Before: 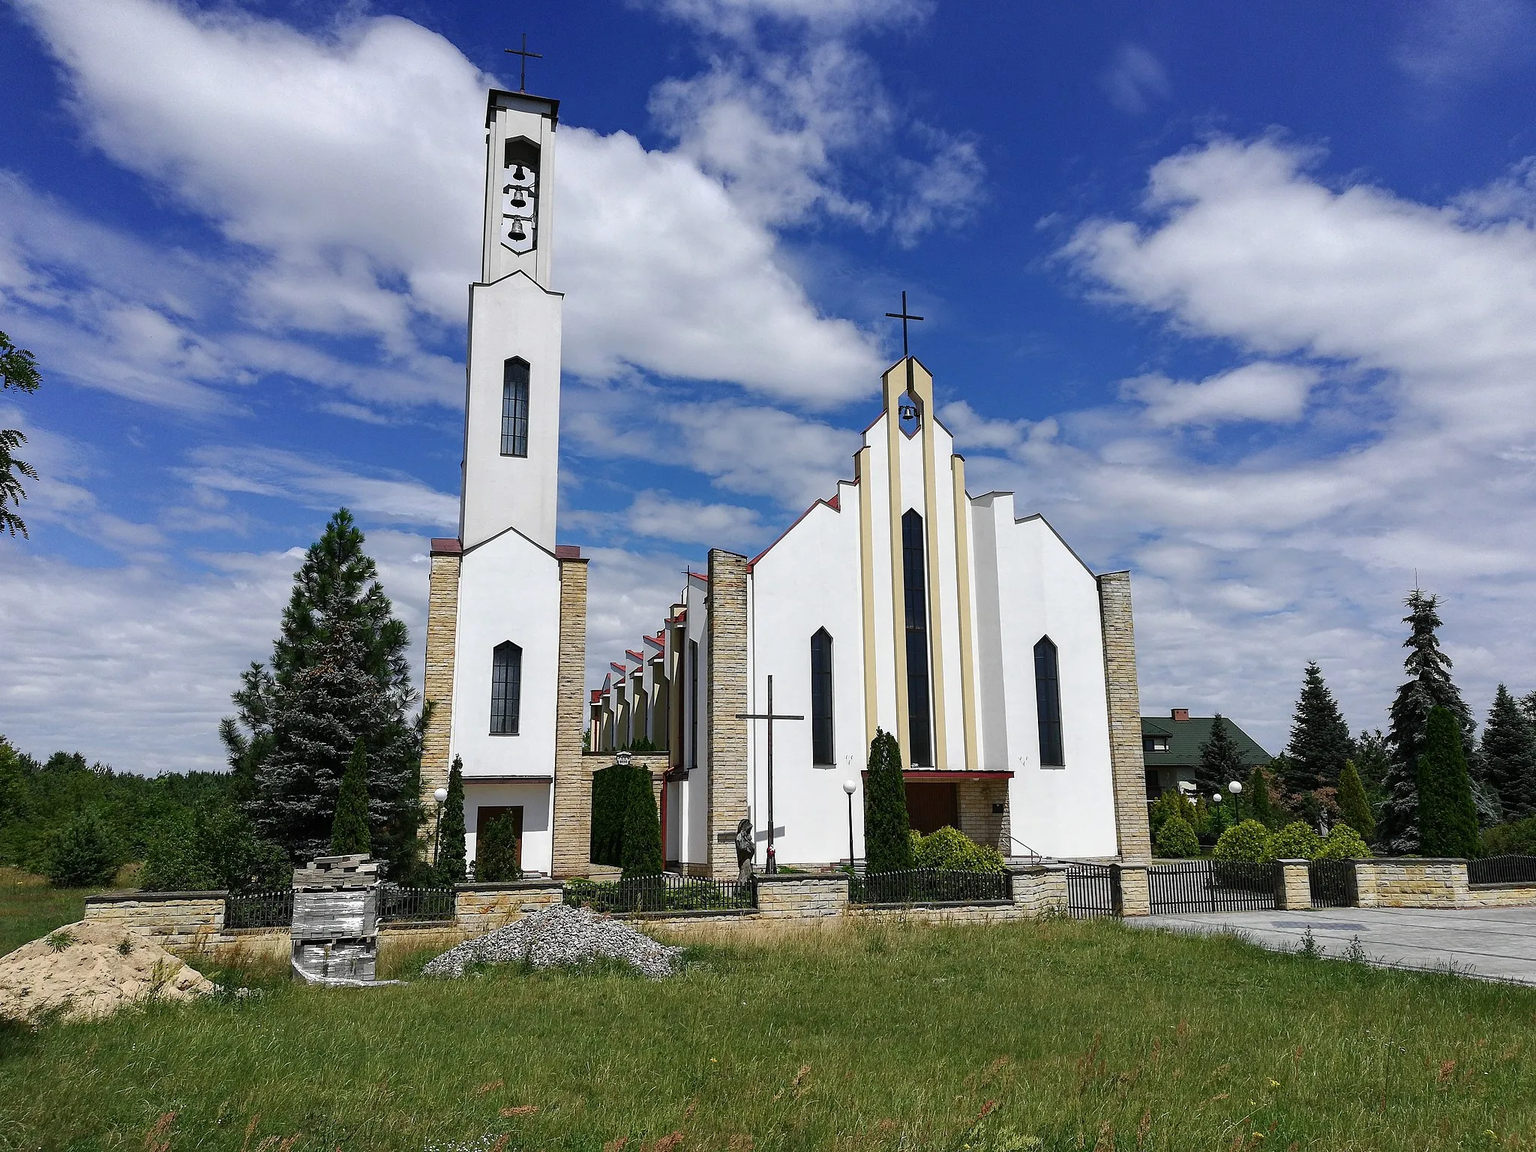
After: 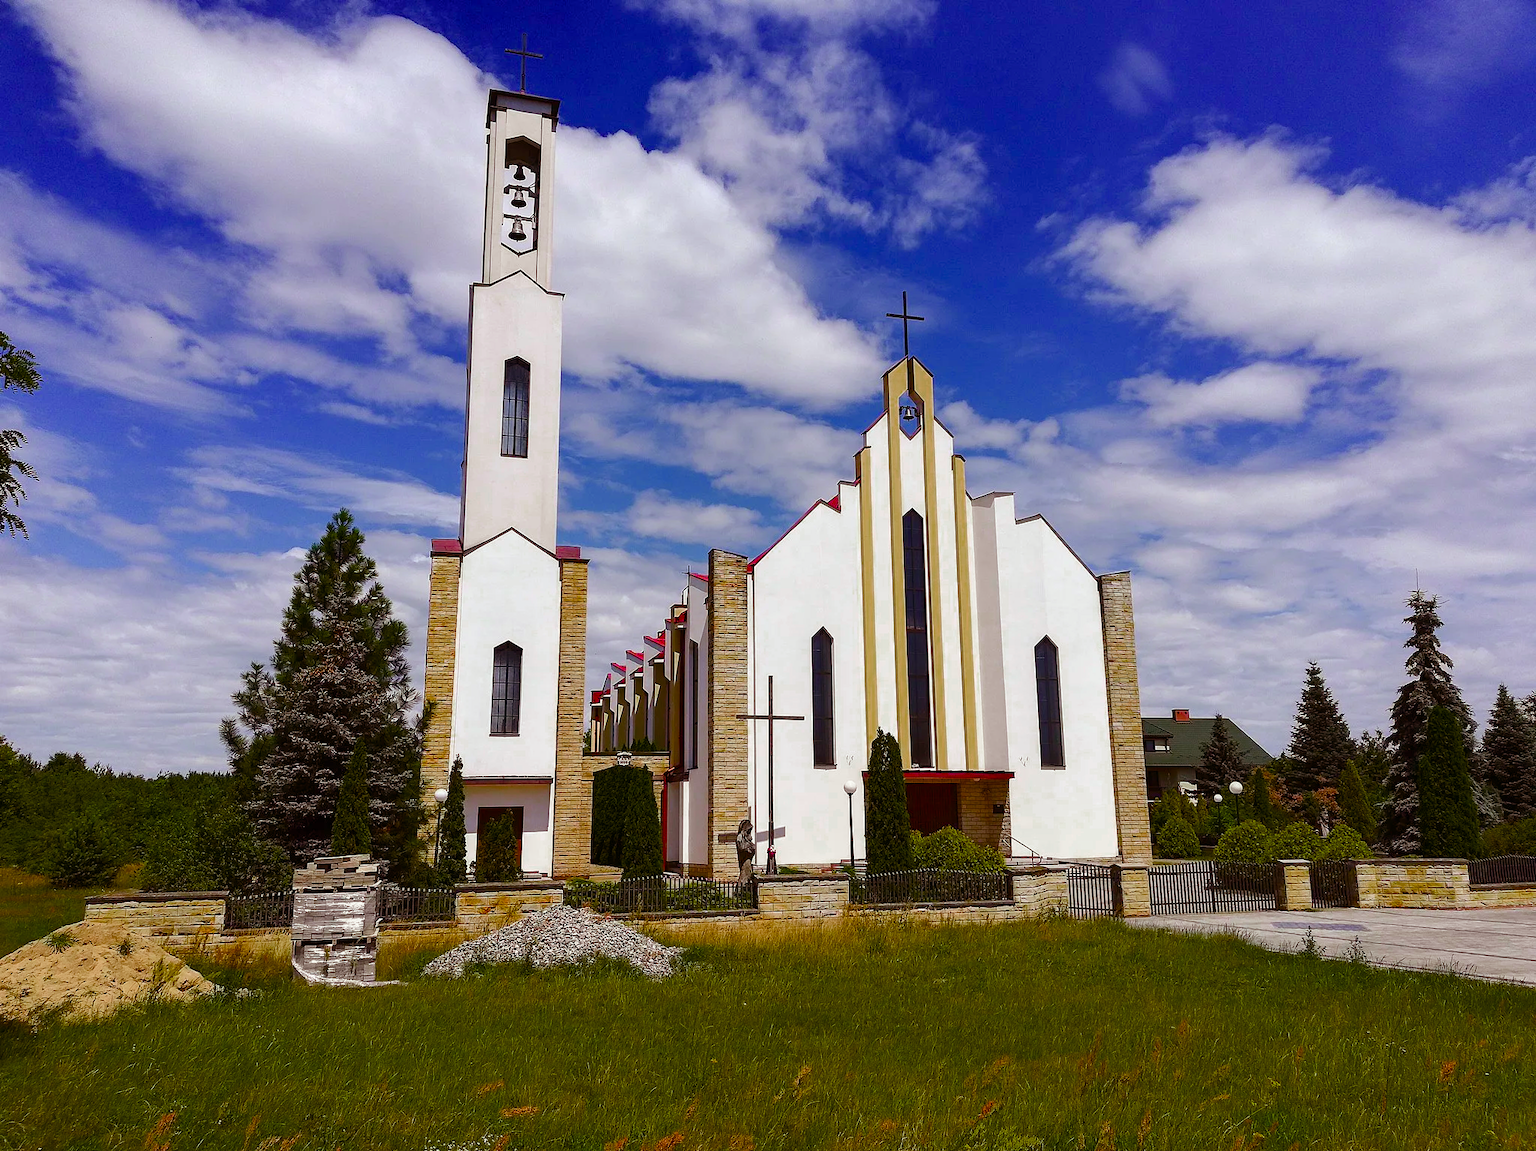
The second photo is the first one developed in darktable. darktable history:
crop: left 0.004%
color zones: curves: ch0 [(0, 0.48) (0.209, 0.398) (0.305, 0.332) (0.429, 0.493) (0.571, 0.5) (0.714, 0.5) (0.857, 0.5) (1, 0.48)]; ch1 [(0, 0.633) (0.143, 0.586) (0.286, 0.489) (0.429, 0.448) (0.571, 0.31) (0.714, 0.335) (0.857, 0.492) (1, 0.633)]; ch2 [(0, 0.448) (0.143, 0.498) (0.286, 0.5) (0.429, 0.5) (0.571, 0.5) (0.714, 0.5) (0.857, 0.5) (1, 0.448)]
color balance rgb: power › chroma 1.551%, power › hue 25.57°, linear chroma grading › global chroma 14.511%, perceptual saturation grading › global saturation 36.127%, perceptual saturation grading › shadows 34.645%
